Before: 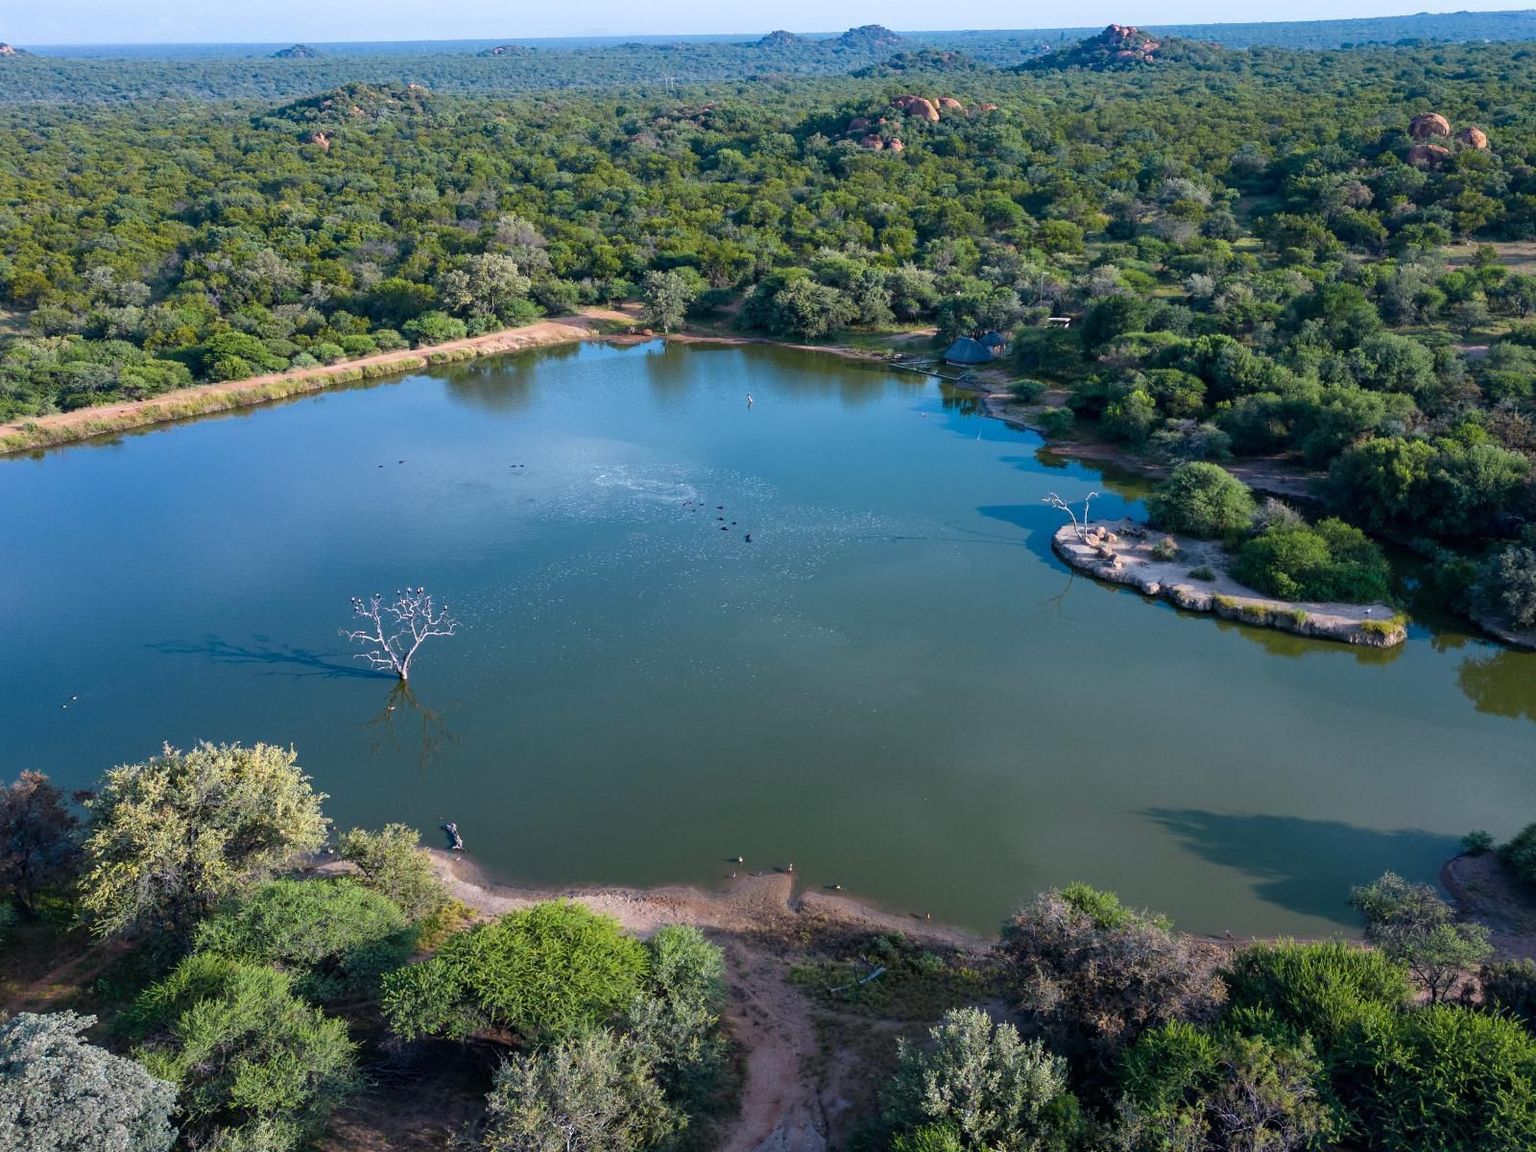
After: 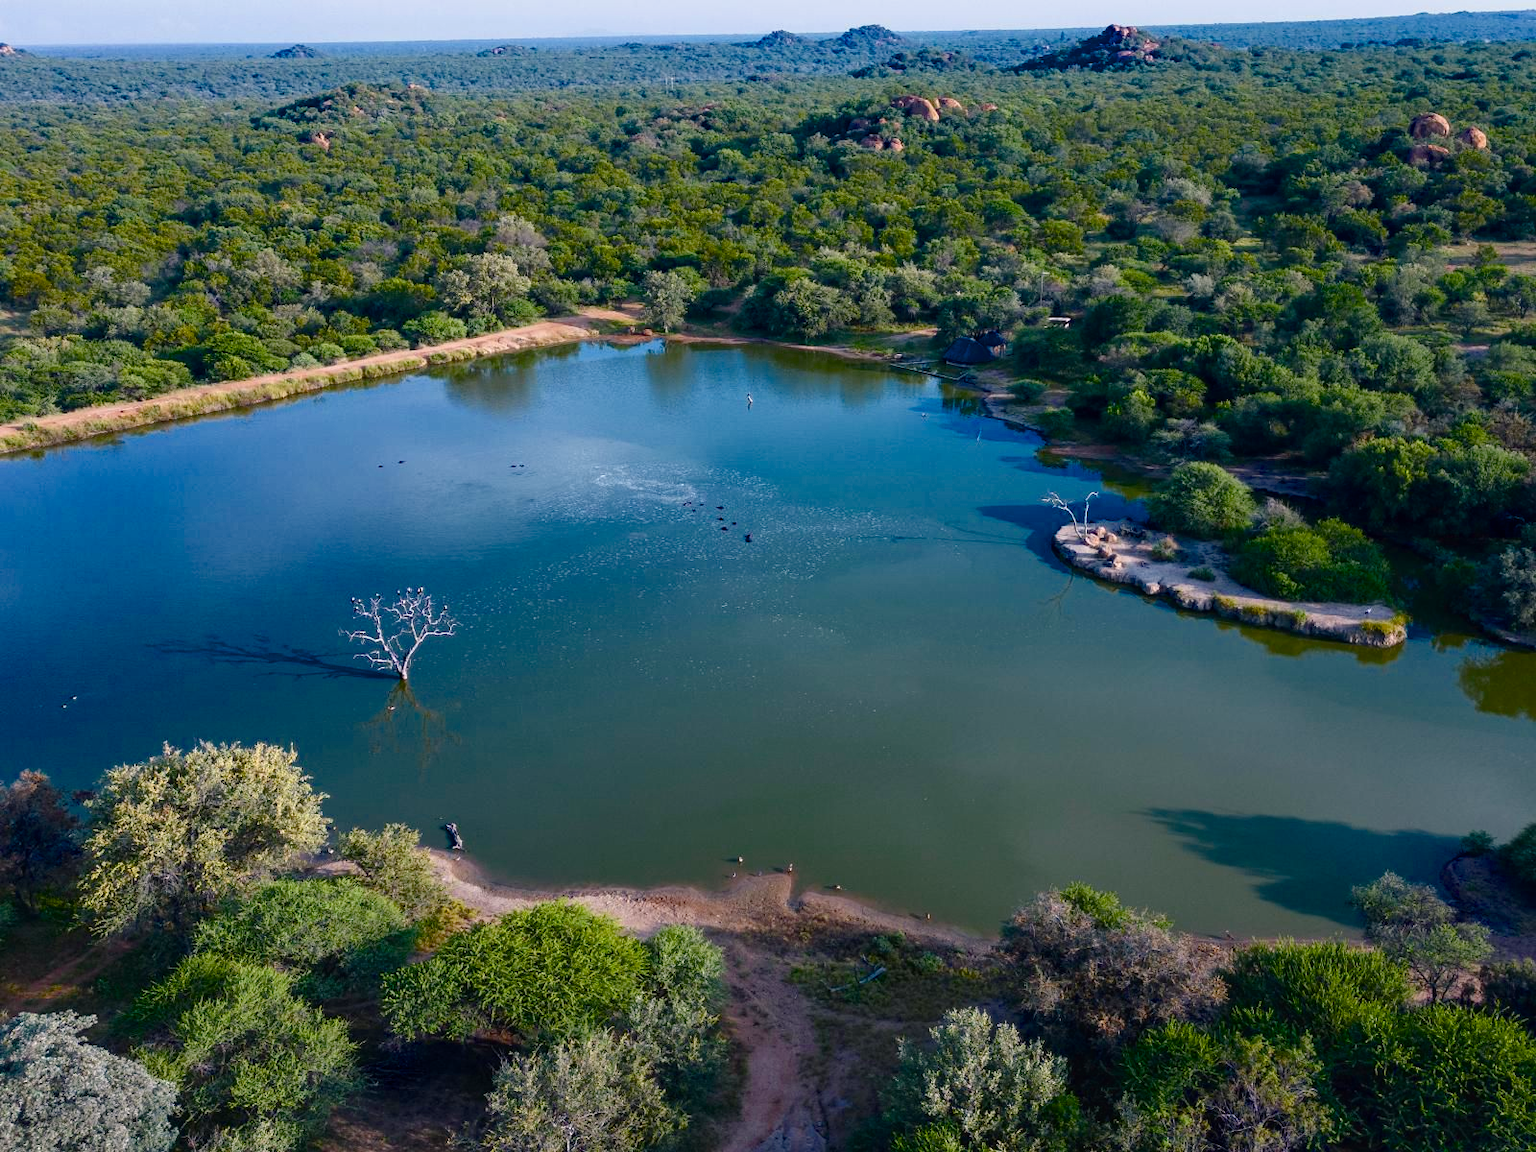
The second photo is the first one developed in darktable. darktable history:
contrast brightness saturation: contrast 0.029, brightness -0.038
color balance rgb: power › hue 173.8°, highlights gain › chroma 0.902%, highlights gain › hue 30.14°, global offset › luminance 0.27%, perceptual saturation grading › global saturation 20%, perceptual saturation grading › highlights -24.964%, perceptual saturation grading › shadows 25.239%, perceptual brilliance grading › global brilliance -1.145%, perceptual brilliance grading › highlights -0.785%, perceptual brilliance grading › mid-tones -0.513%, perceptual brilliance grading › shadows -0.584%, saturation formula JzAzBz (2021)
